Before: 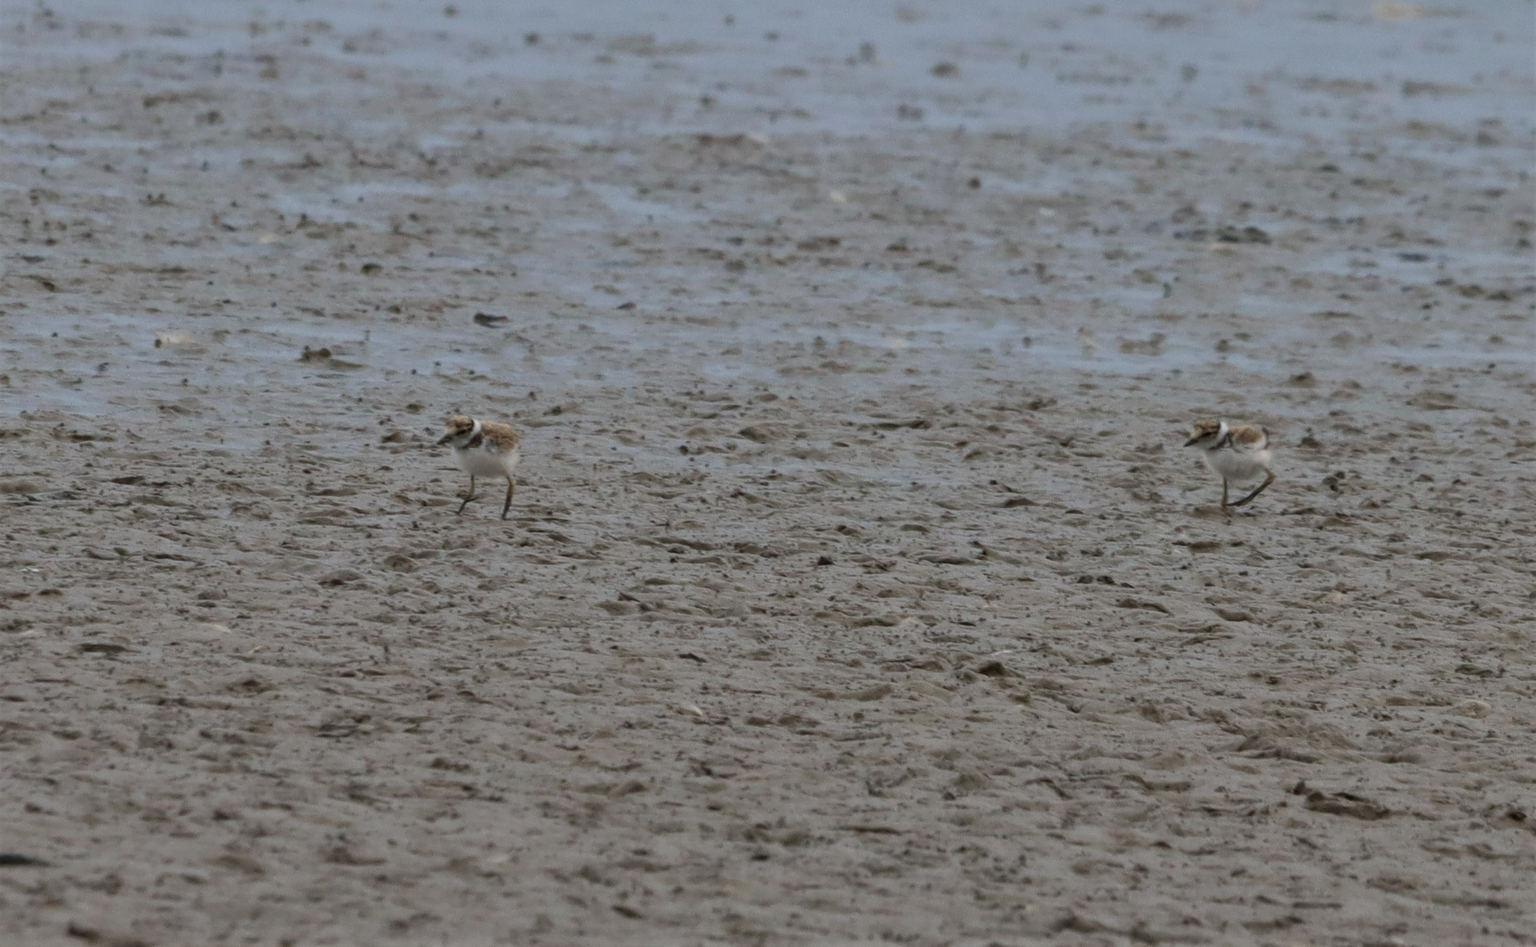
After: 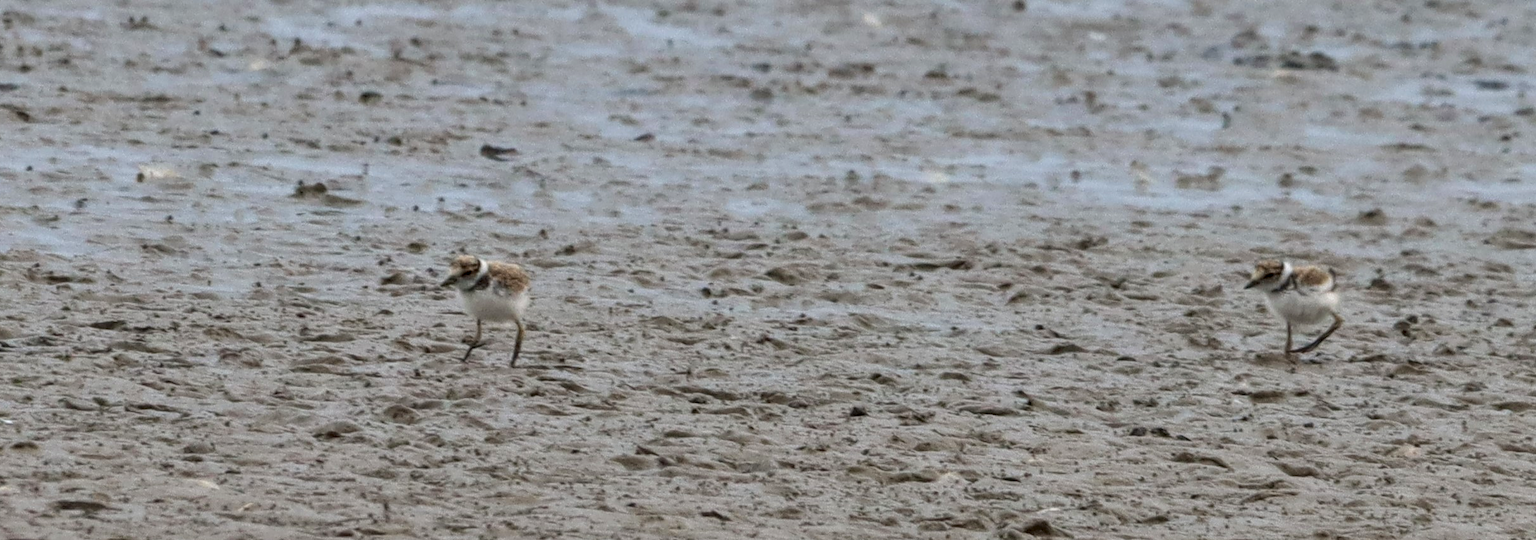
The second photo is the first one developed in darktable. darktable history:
exposure: black level correction 0.001, exposure 0.5 EV, compensate highlight preservation false
local contrast: detail 130%
crop: left 1.799%, top 18.866%, right 5.252%, bottom 28.059%
